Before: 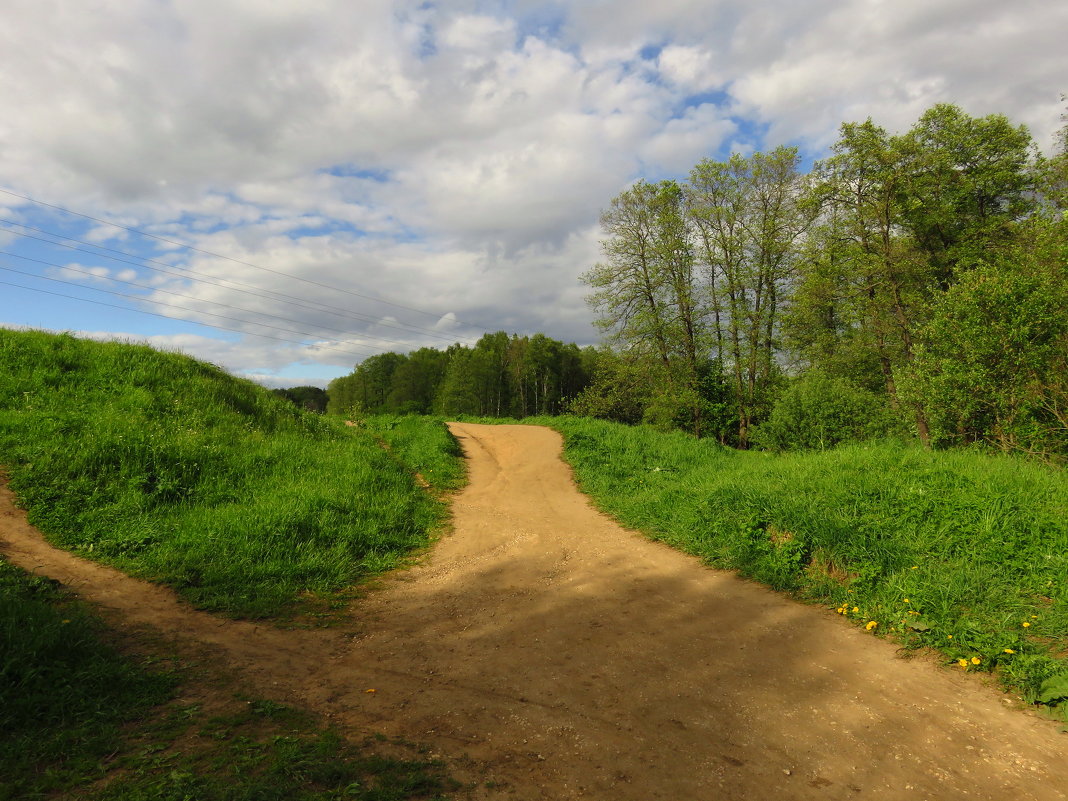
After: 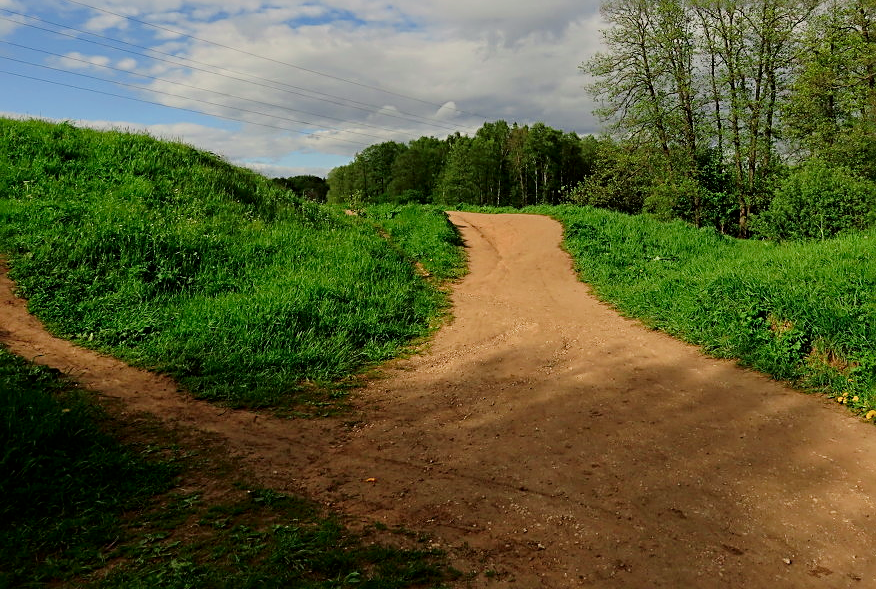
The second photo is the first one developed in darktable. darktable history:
tone curve: curves: ch0 [(0, 0) (0.059, 0.027) (0.178, 0.105) (0.292, 0.233) (0.485, 0.472) (0.837, 0.887) (1, 0.983)]; ch1 [(0, 0) (0.23, 0.166) (0.34, 0.298) (0.371, 0.334) (0.435, 0.413) (0.477, 0.469) (0.499, 0.498) (0.534, 0.551) (0.56, 0.585) (0.754, 0.801) (1, 1)]; ch2 [(0, 0) (0.431, 0.414) (0.498, 0.503) (0.524, 0.531) (0.568, 0.567) (0.6, 0.597) (0.65, 0.651) (0.752, 0.764) (1, 1)], color space Lab, independent channels, preserve colors none
filmic rgb: black relative exposure -8.86 EV, white relative exposure 4.98 EV, threshold 2.99 EV, target black luminance 0%, hardness 3.78, latitude 66.35%, contrast 0.819, highlights saturation mix 10.91%, shadows ↔ highlights balance 20.3%, enable highlight reconstruction true
sharpen: radius 2.534, amount 0.619
crop: top 26.463%, right 17.953%
